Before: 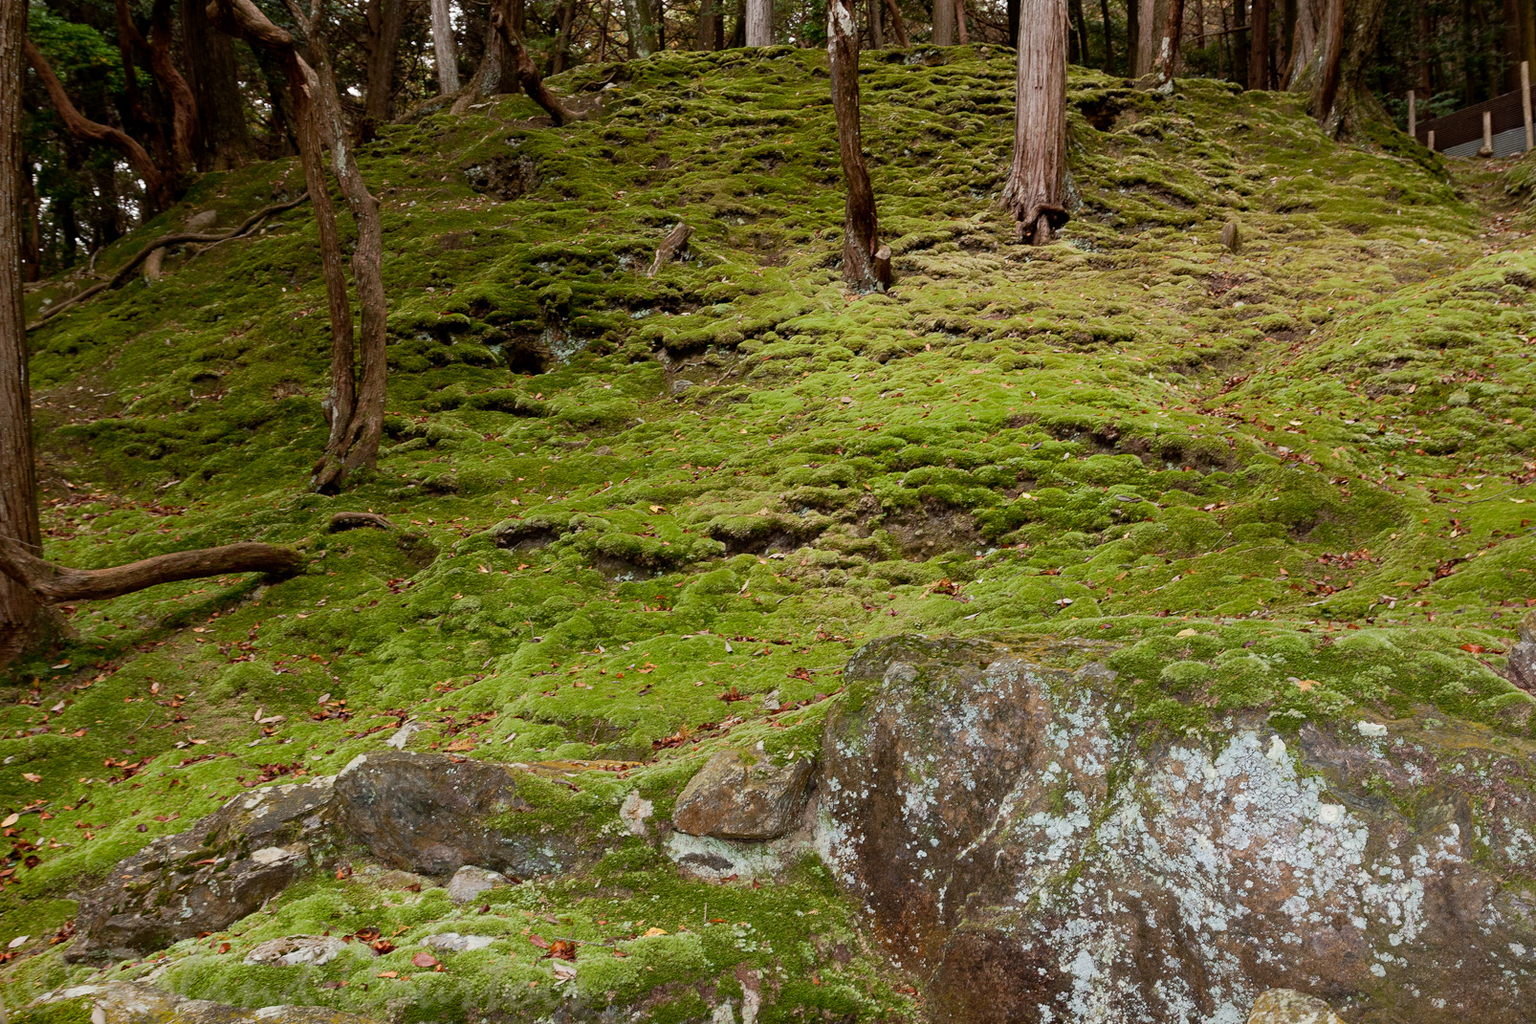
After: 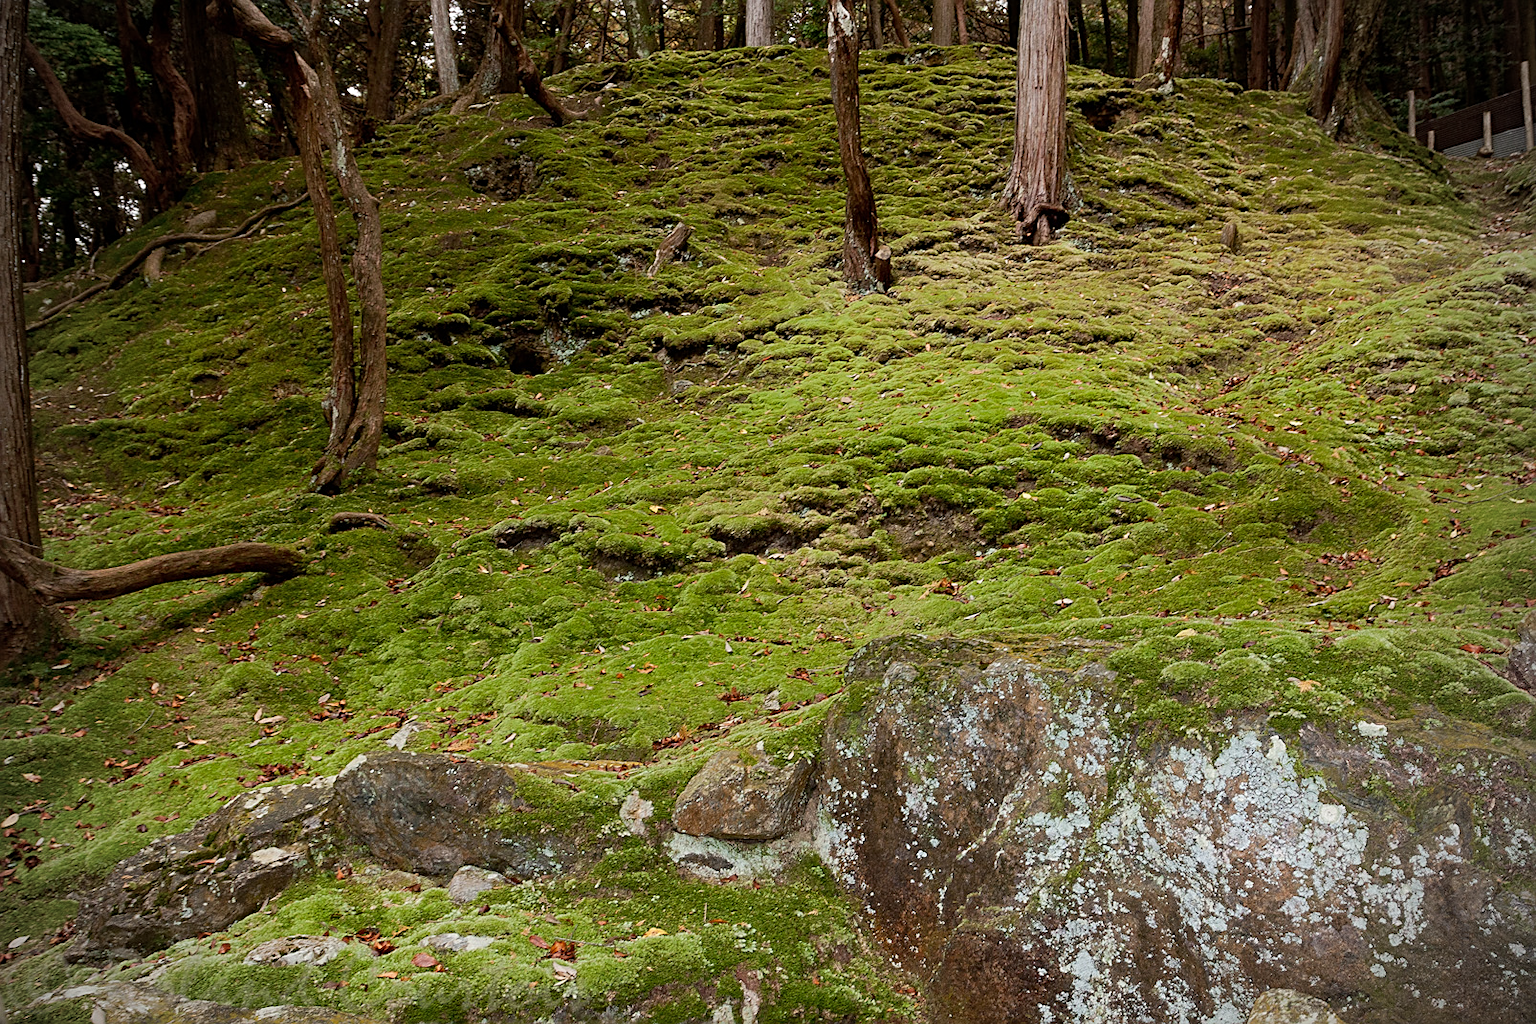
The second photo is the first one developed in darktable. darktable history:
sharpen: on, module defaults
color correction: highlights a* -0.16, highlights b* 0.14
vignetting: brightness -0.575
